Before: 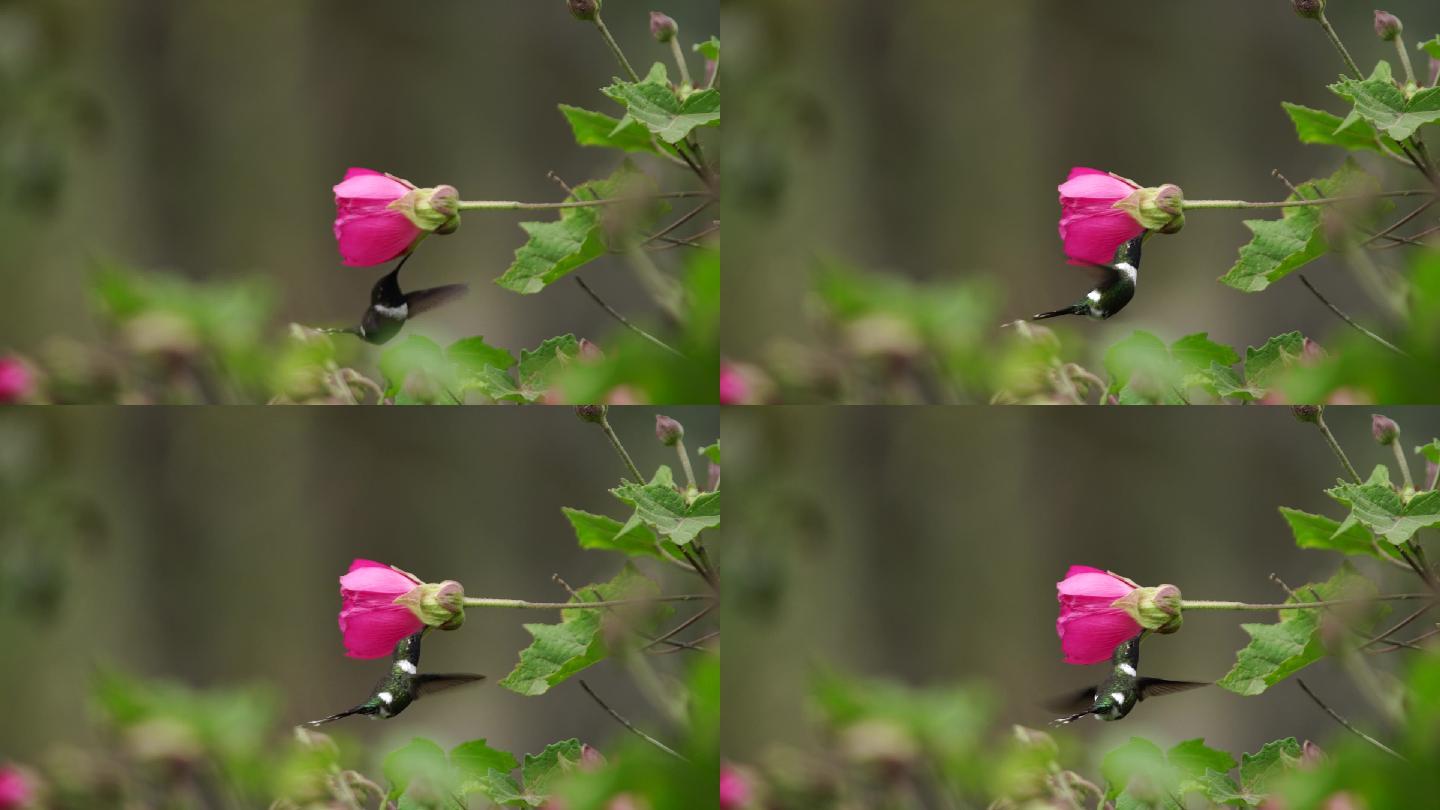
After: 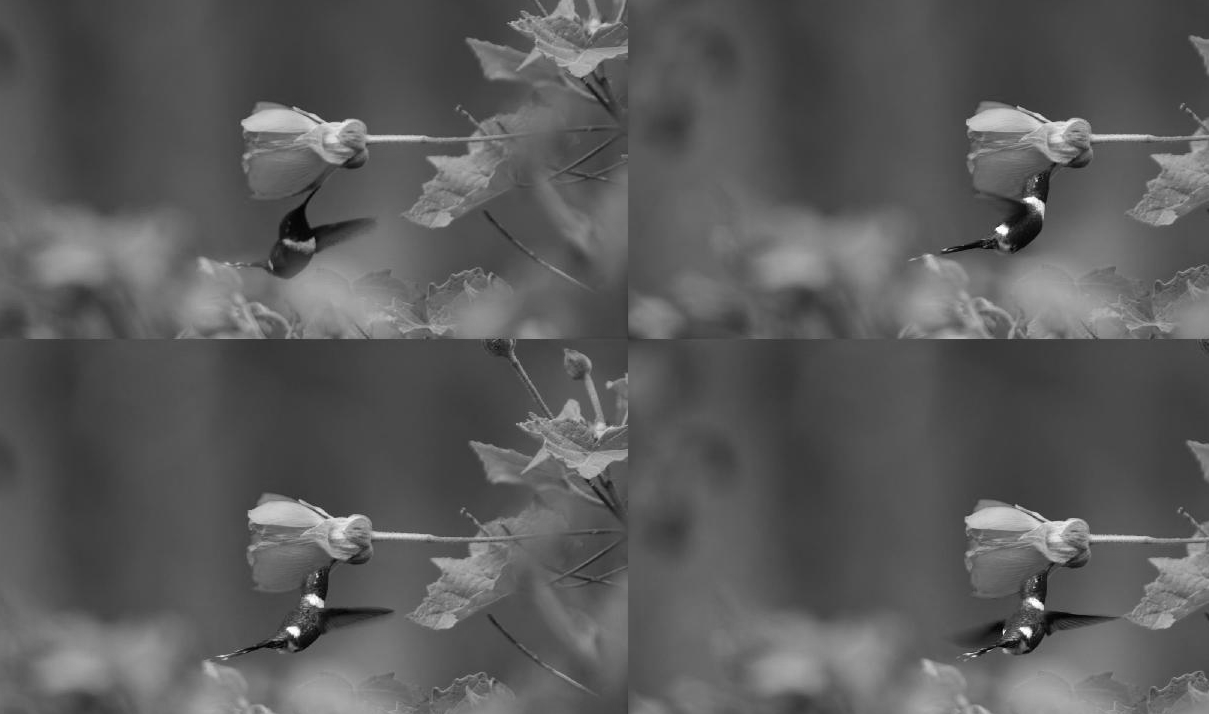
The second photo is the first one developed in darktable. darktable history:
monochrome: size 3.1
crop: left 6.446%, top 8.188%, right 9.538%, bottom 3.548%
